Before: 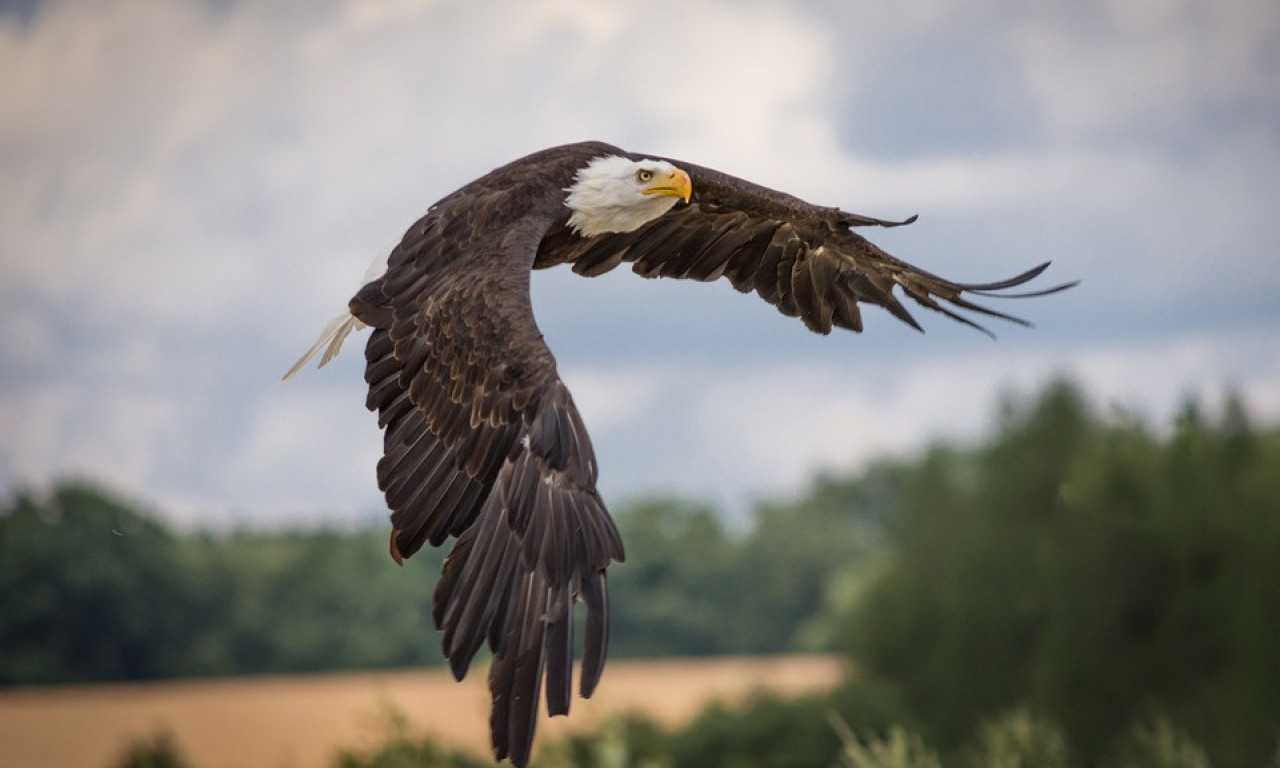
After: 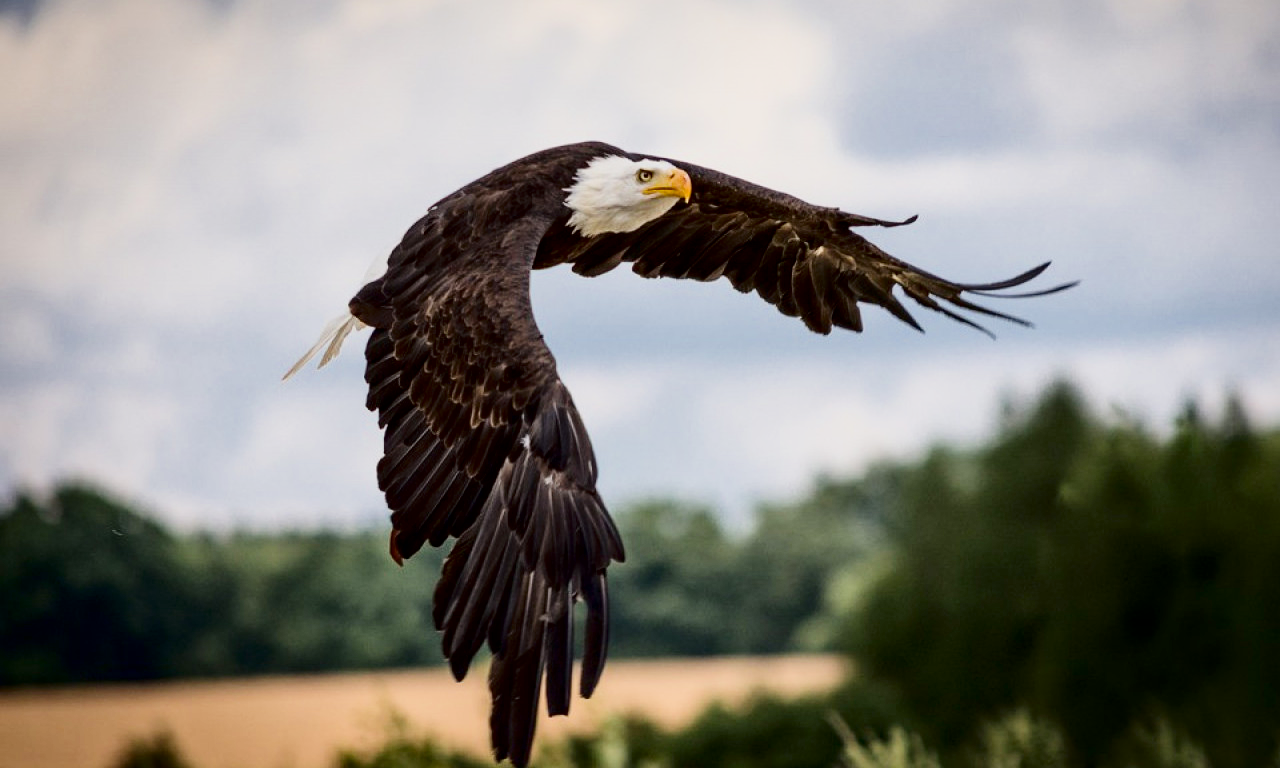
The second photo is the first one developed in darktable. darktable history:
local contrast: mode bilateral grid, contrast 21, coarseness 51, detail 133%, midtone range 0.2
filmic rgb: black relative exposure -7.65 EV, white relative exposure 4.56 EV, hardness 3.61
contrast brightness saturation: contrast 0.241, brightness -0.243, saturation 0.148
exposure: exposure 0.771 EV, compensate highlight preservation false
